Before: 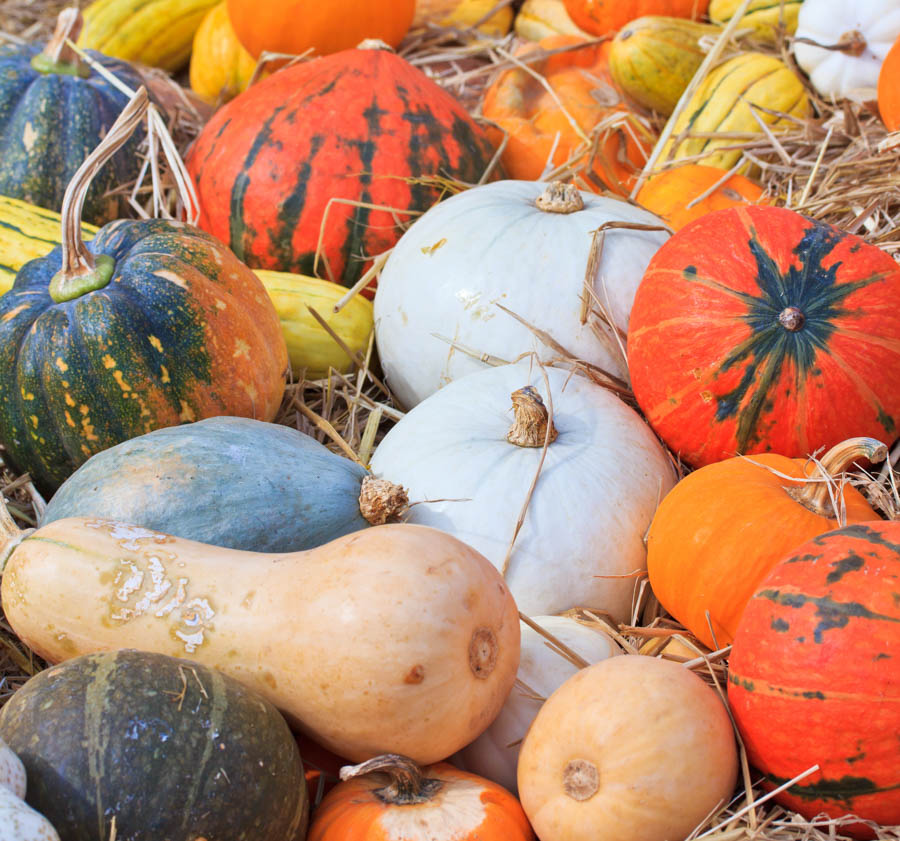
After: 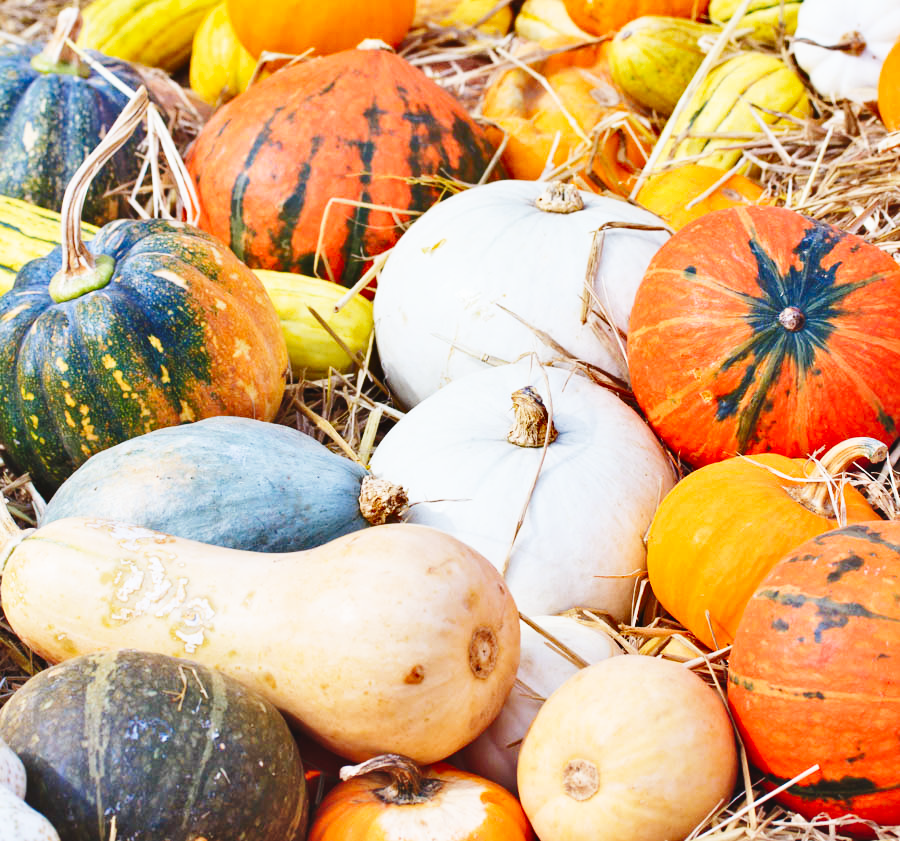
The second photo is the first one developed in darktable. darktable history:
base curve: curves: ch0 [(0, 0) (0, 0) (0.002, 0.001) (0.008, 0.003) (0.019, 0.011) (0.037, 0.037) (0.064, 0.11) (0.102, 0.232) (0.152, 0.379) (0.216, 0.524) (0.296, 0.665) (0.394, 0.789) (0.512, 0.881) (0.651, 0.945) (0.813, 0.986) (1, 1)], preserve colors none
shadows and highlights: soften with gaussian
exposure: black level correction -0.015, exposure -0.132 EV, compensate highlight preservation false
